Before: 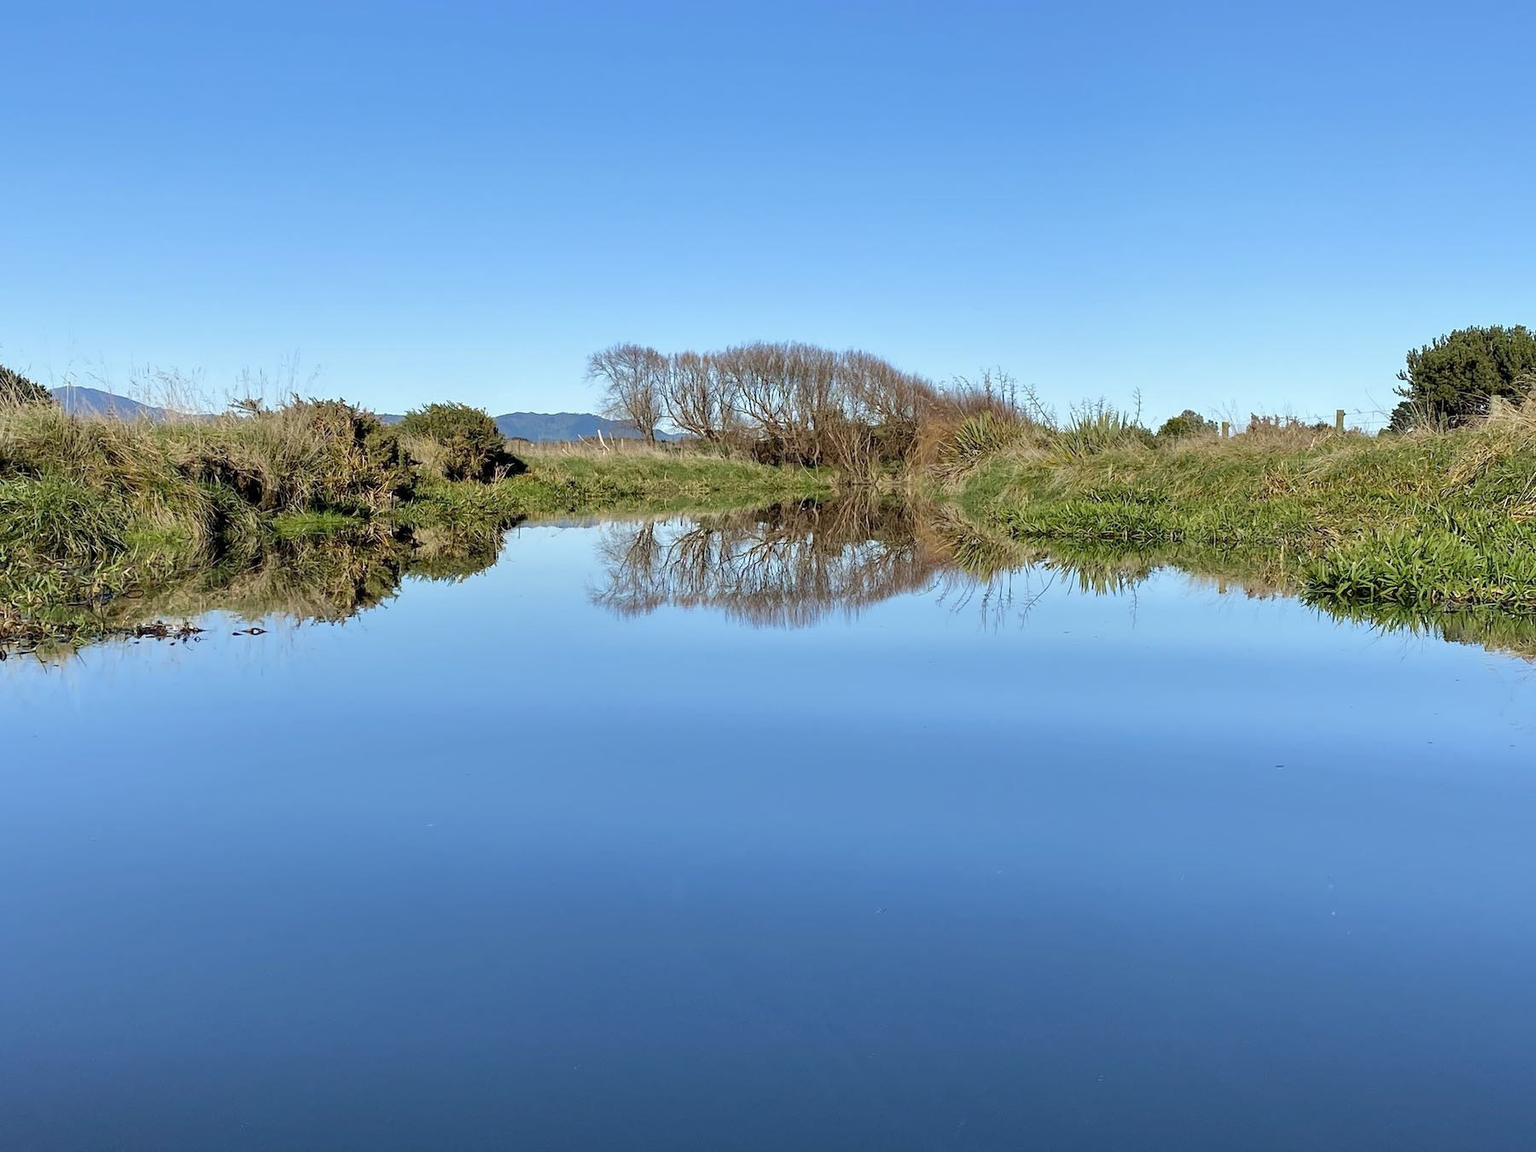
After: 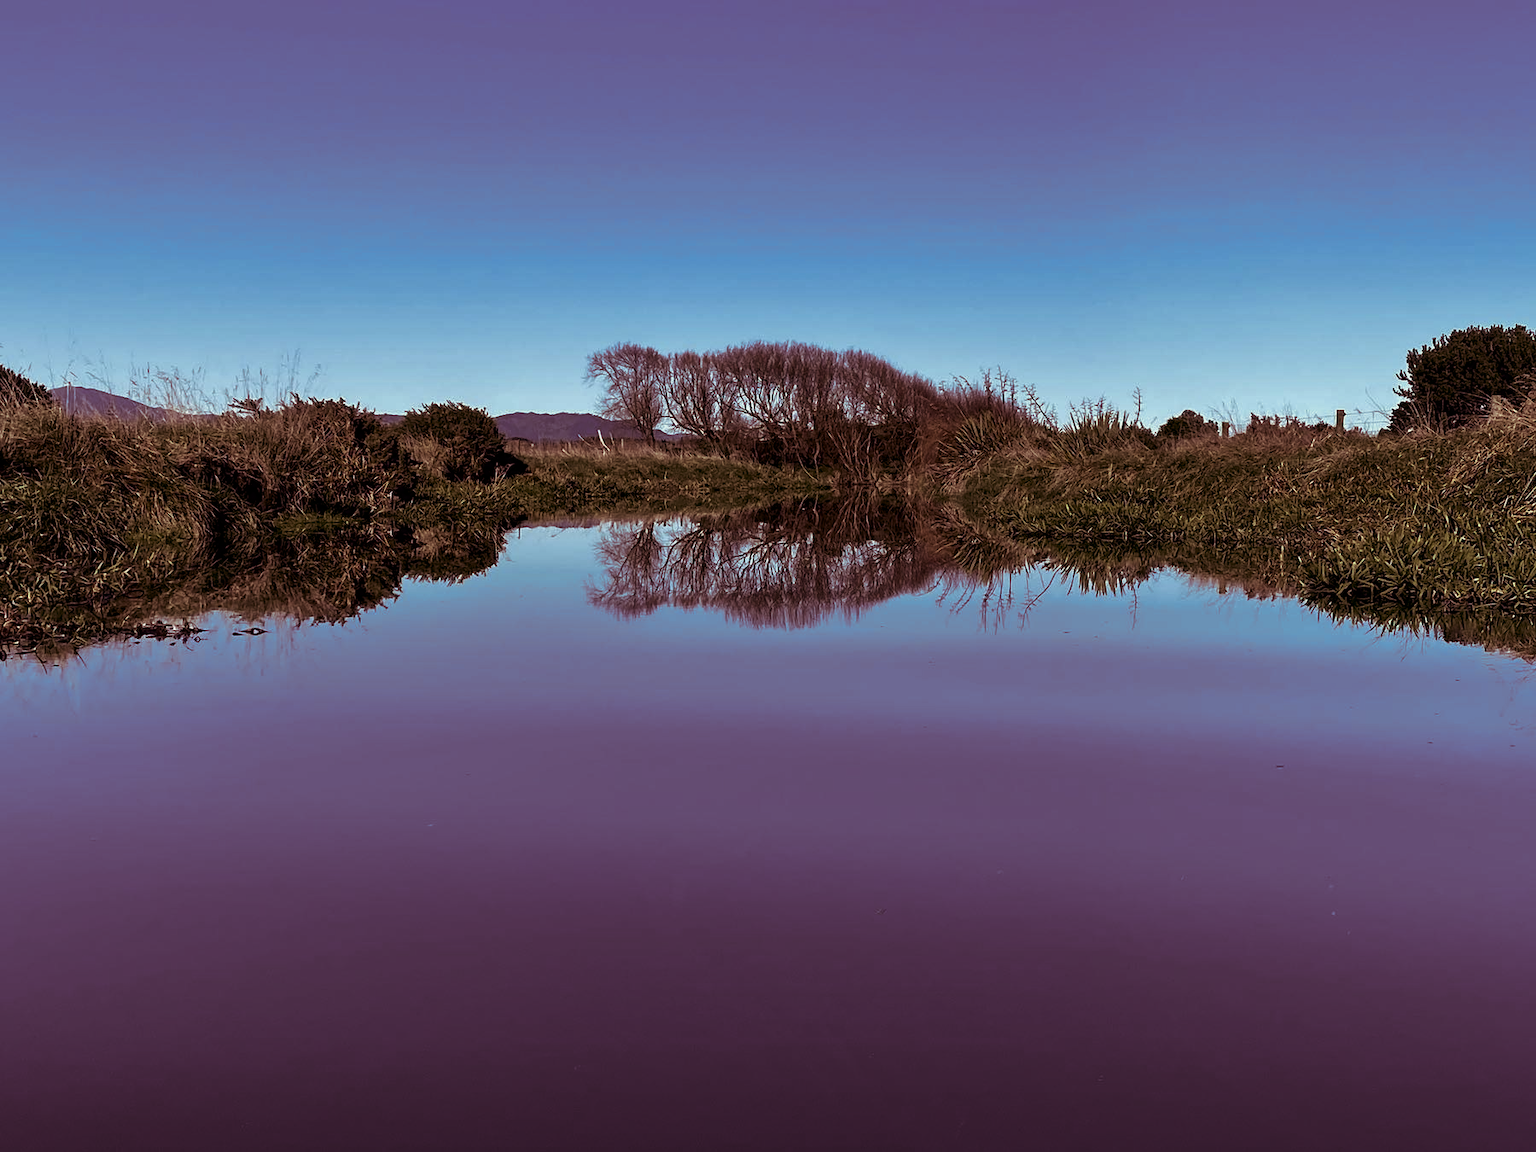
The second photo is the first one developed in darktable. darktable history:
split-toning: on, module defaults
contrast brightness saturation: brightness -0.52
